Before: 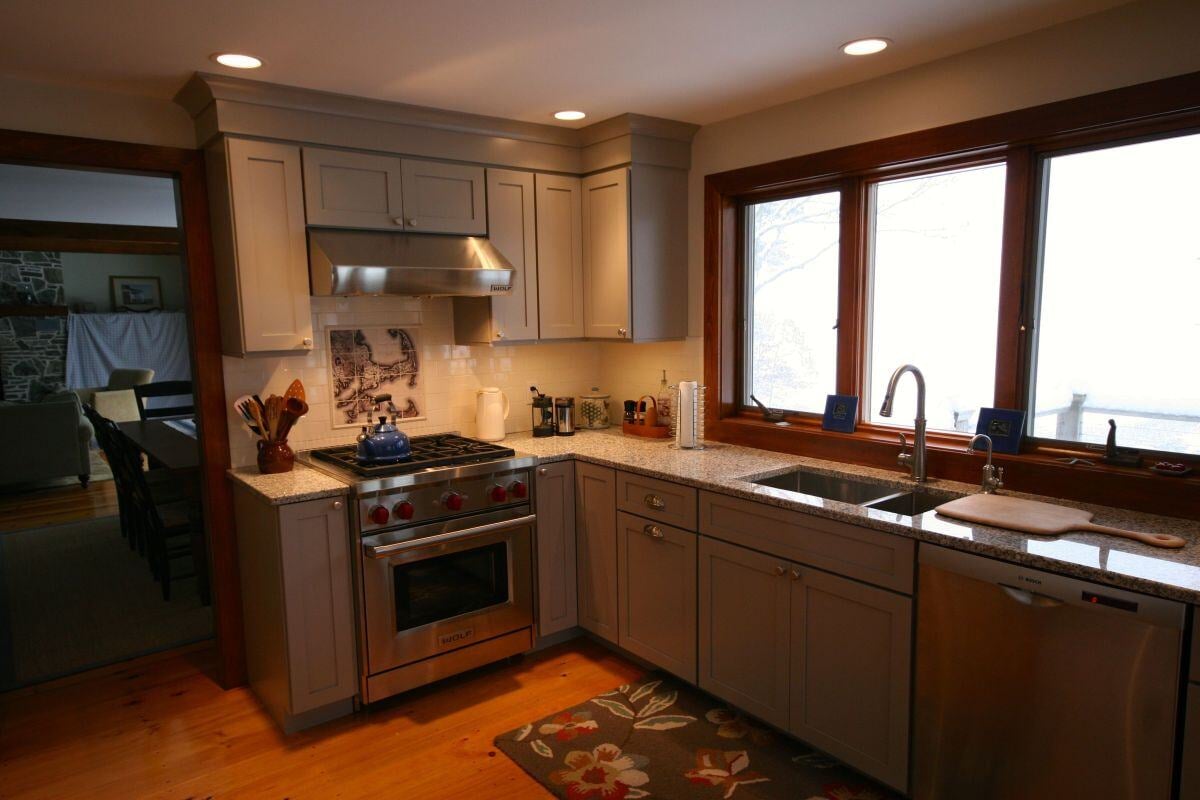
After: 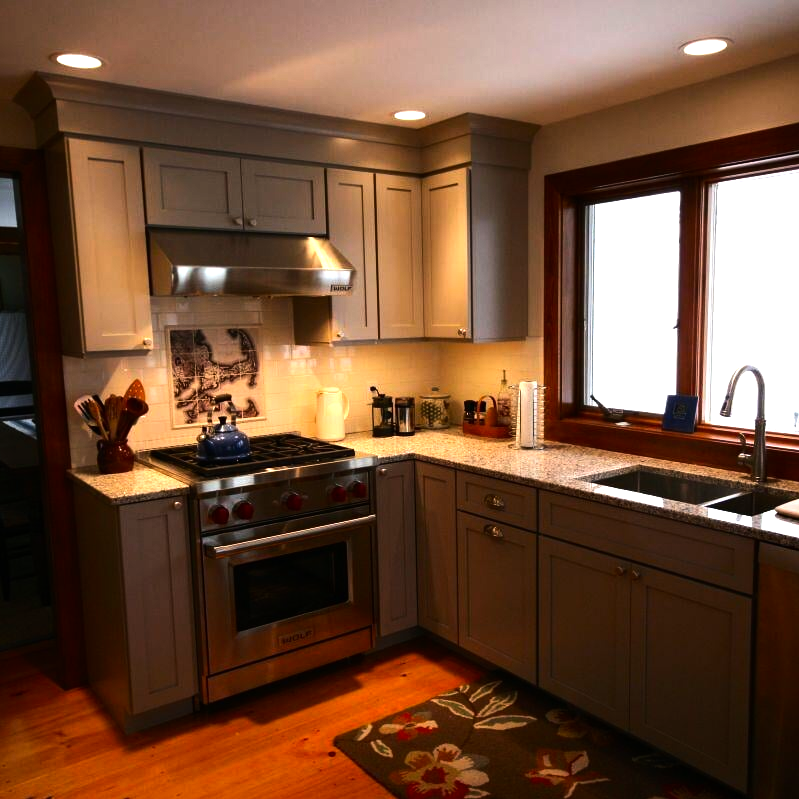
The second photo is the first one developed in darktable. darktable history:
crop and rotate: left 13.409%, right 19.924%
contrast brightness saturation: contrast 0.04, saturation 0.16
tone equalizer: -8 EV -1.08 EV, -7 EV -1.01 EV, -6 EV -0.867 EV, -5 EV -0.578 EV, -3 EV 0.578 EV, -2 EV 0.867 EV, -1 EV 1.01 EV, +0 EV 1.08 EV, edges refinement/feathering 500, mask exposure compensation -1.57 EV, preserve details no
